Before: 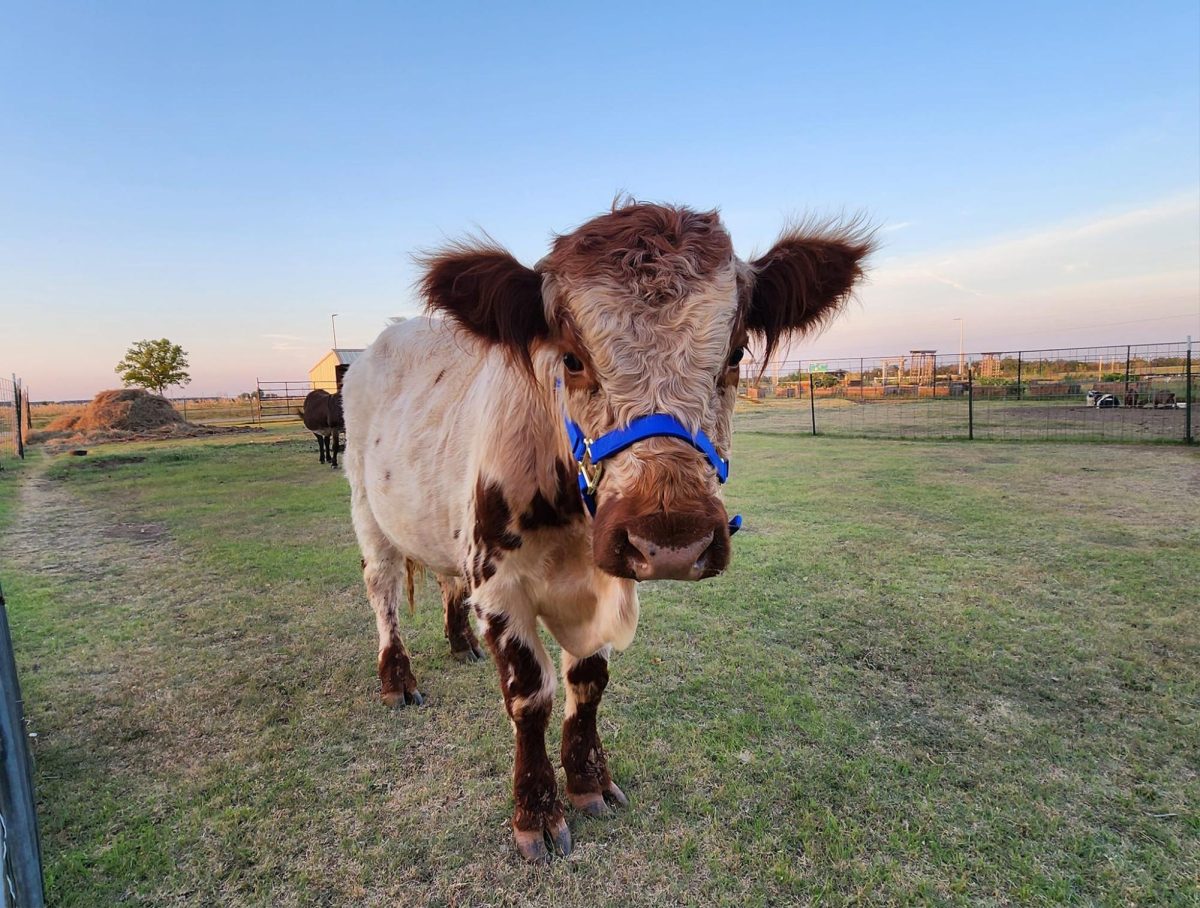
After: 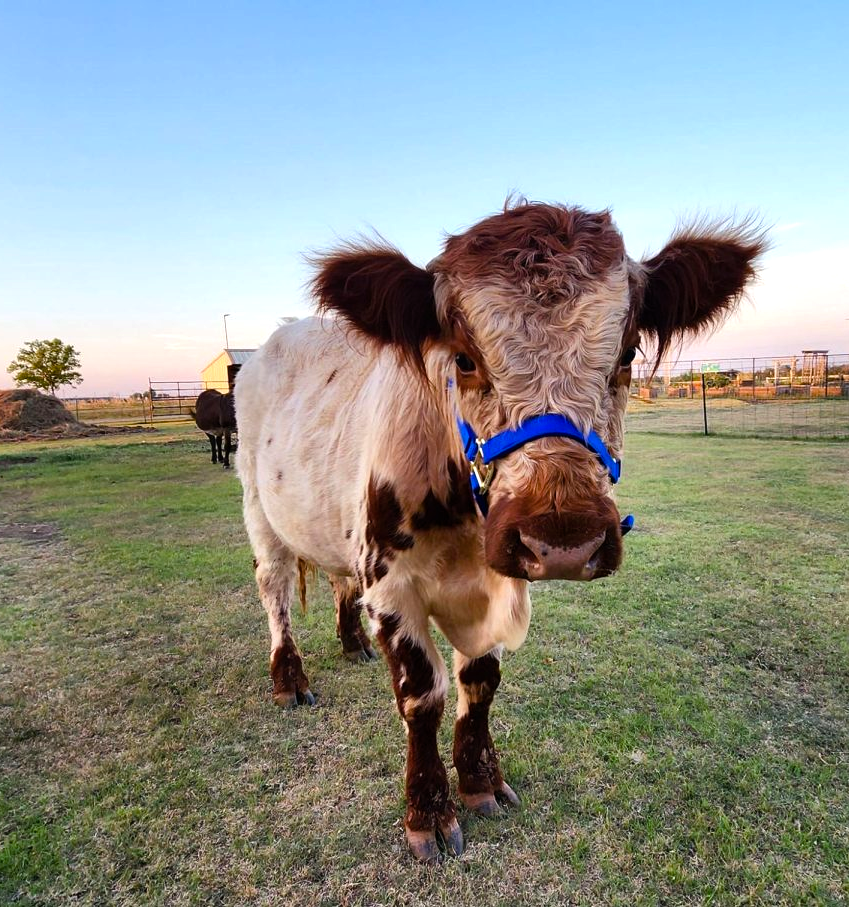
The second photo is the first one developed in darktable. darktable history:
exposure: exposure 0.014 EV, compensate highlight preservation false
color balance rgb: shadows lift › luminance -20%, power › hue 72.24°, highlights gain › luminance 15%, global offset › hue 171.6°, perceptual saturation grading › highlights -15%, perceptual saturation grading › shadows 25%, global vibrance 30%, contrast 10%
crop and rotate: left 9.061%, right 20.142%
